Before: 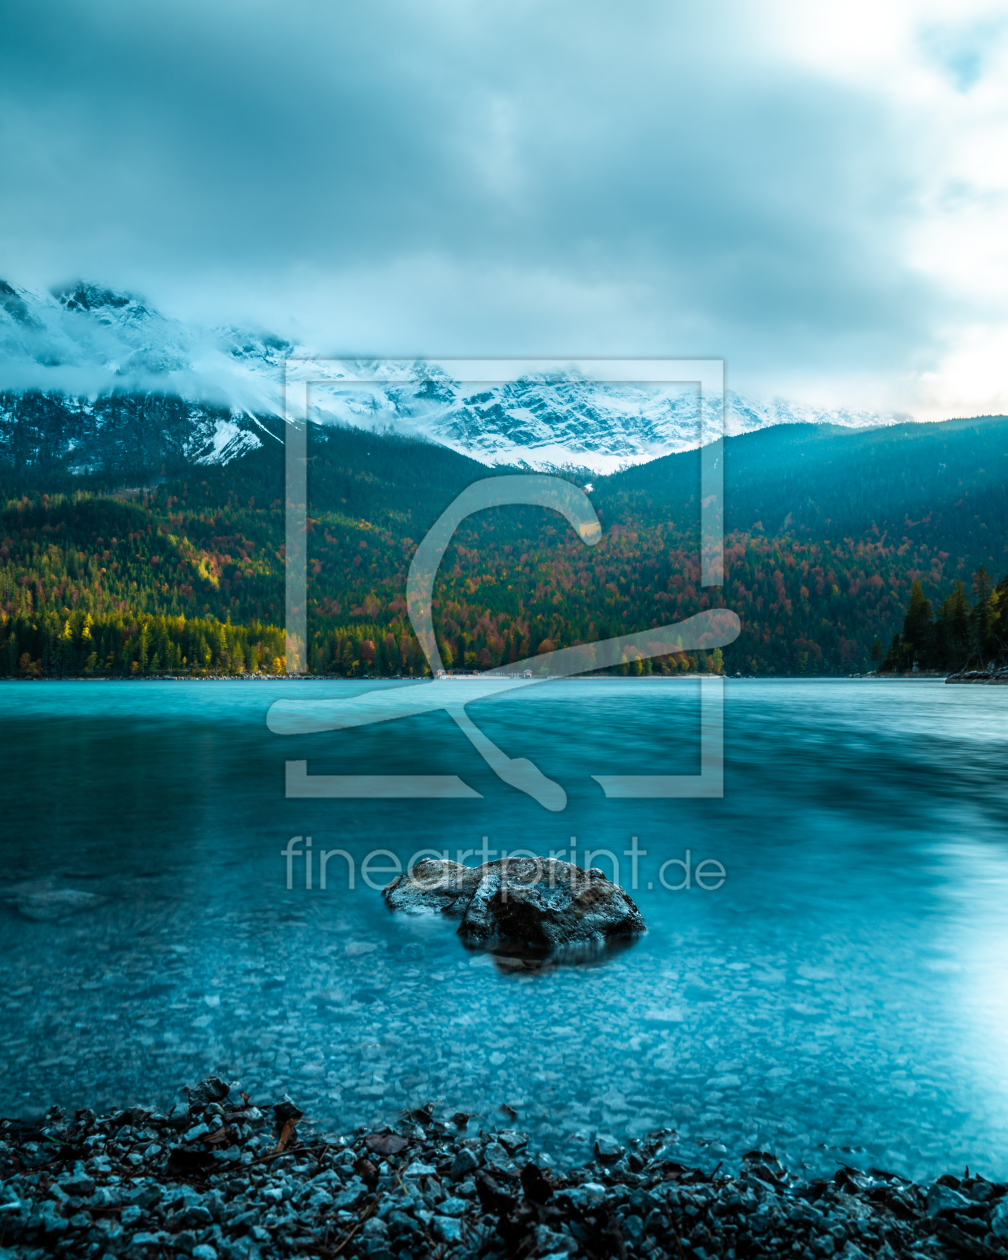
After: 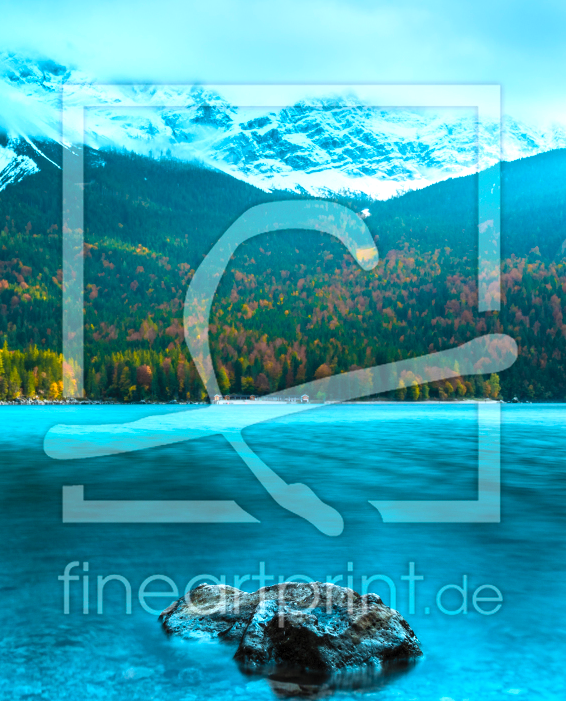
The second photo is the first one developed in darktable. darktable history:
crop and rotate: left 22.149%, top 21.884%, right 21.669%, bottom 22.412%
tone equalizer: -8 EV -0.433 EV, -7 EV -0.413 EV, -6 EV -0.356 EV, -5 EV -0.218 EV, -3 EV 0.201 EV, -2 EV 0.34 EV, -1 EV 0.392 EV, +0 EV 0.422 EV, edges refinement/feathering 500, mask exposure compensation -1.57 EV, preserve details no
contrast brightness saturation: contrast 0.07, brightness 0.174, saturation 0.396
